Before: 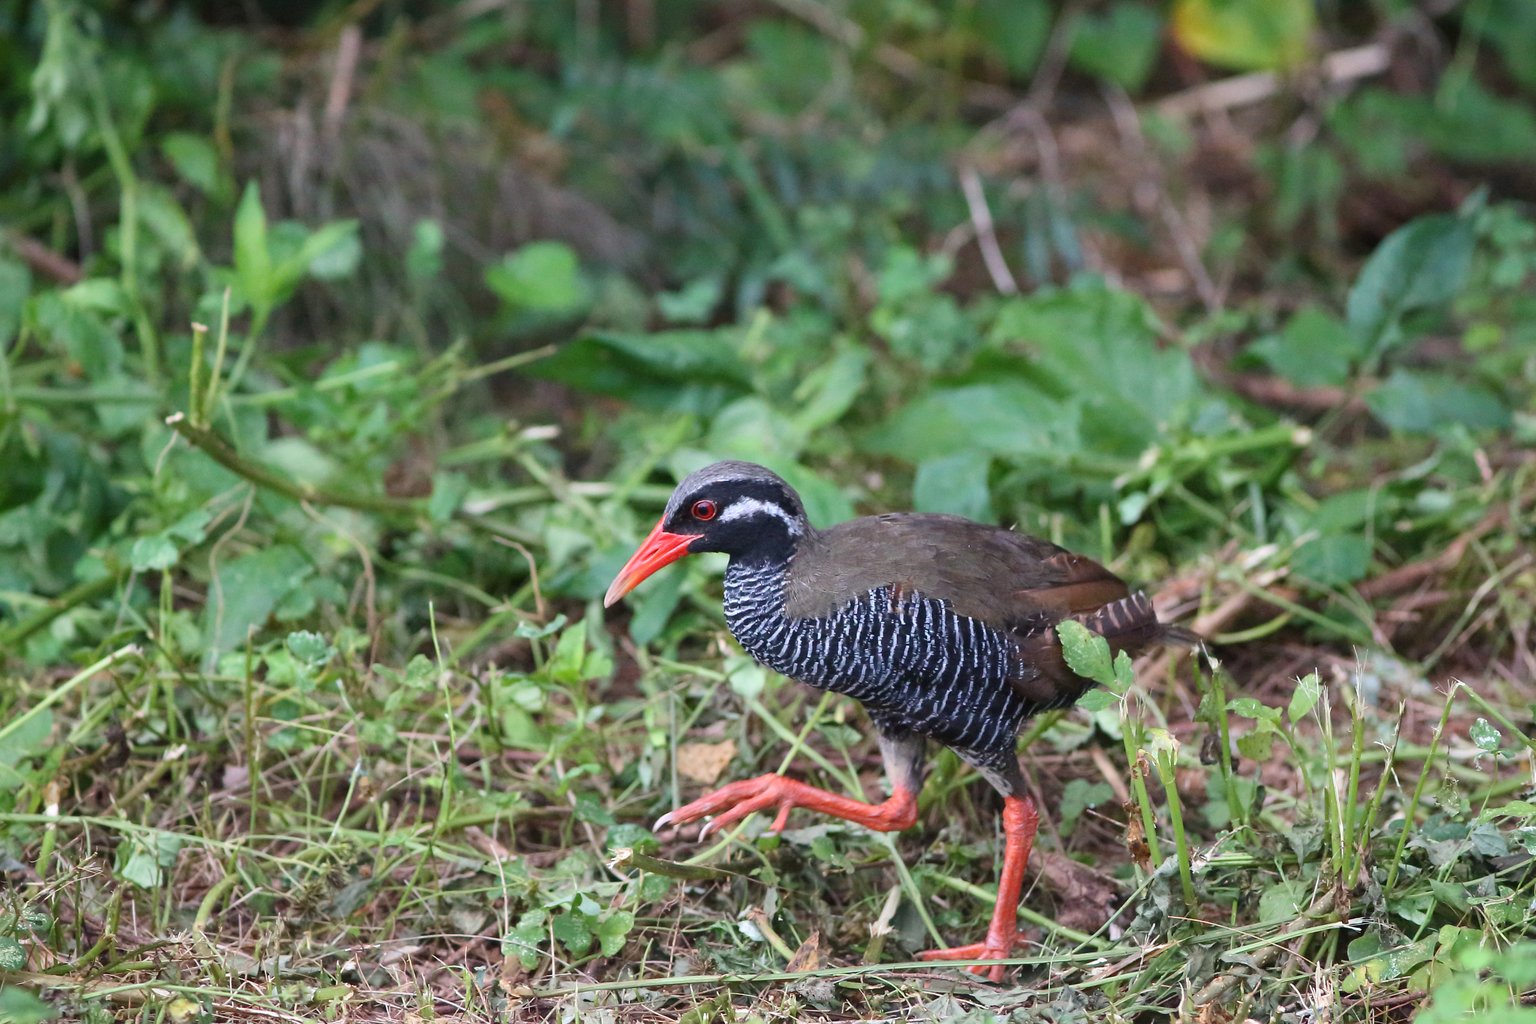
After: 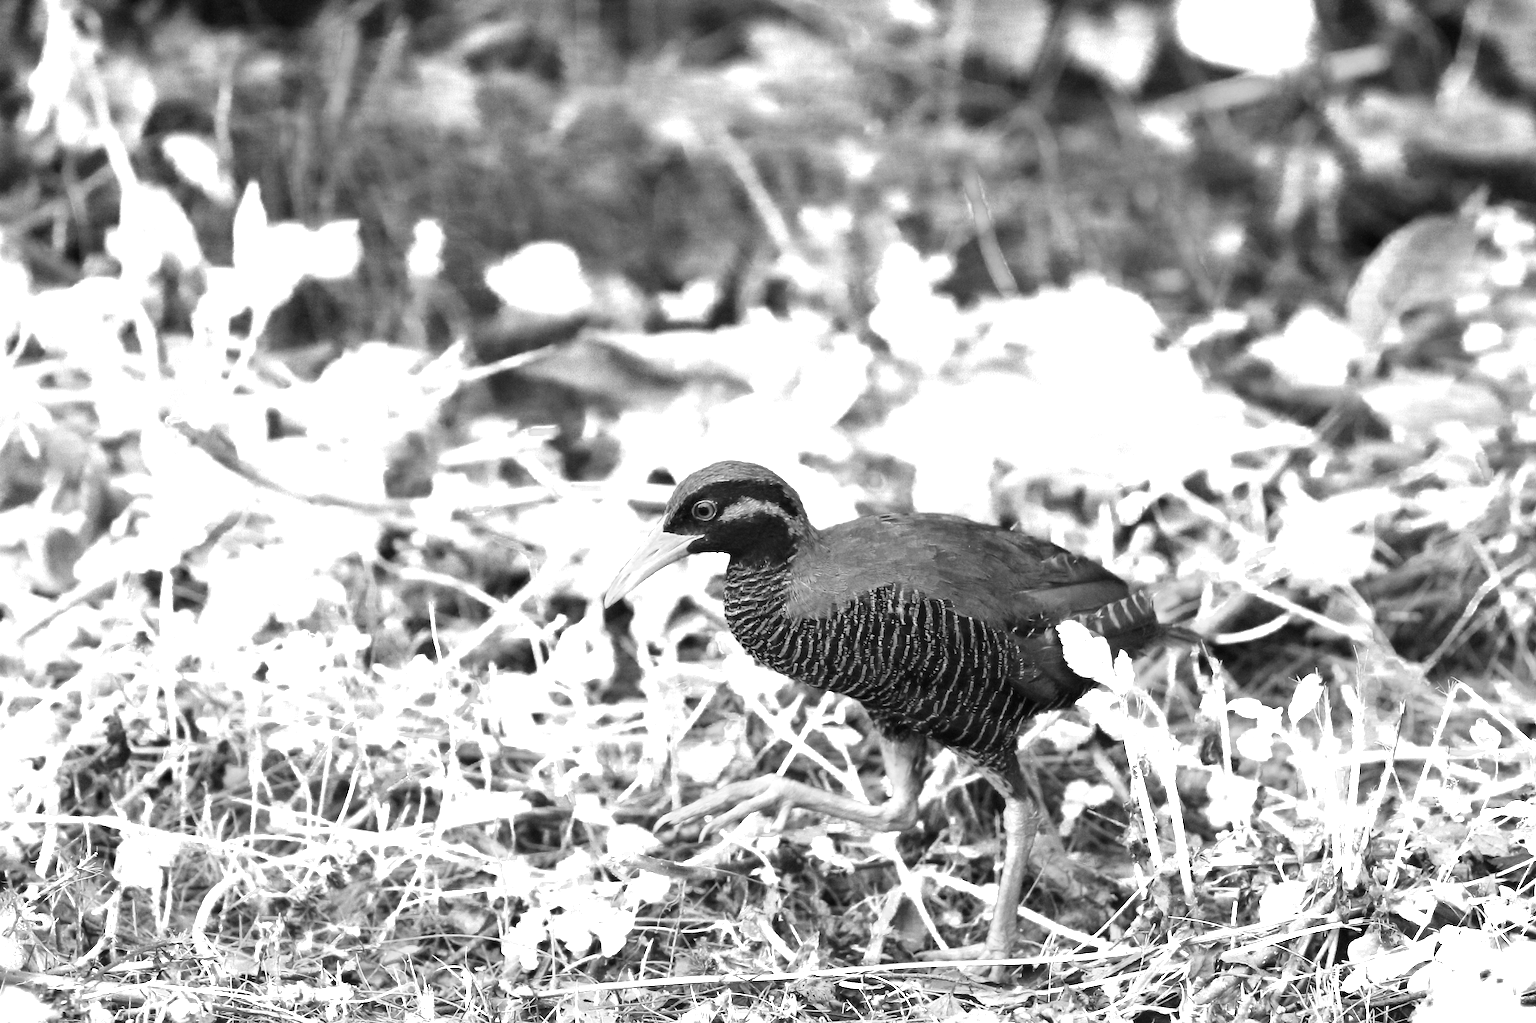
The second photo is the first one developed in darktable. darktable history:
color zones: curves: ch0 [(0, 0.554) (0.146, 0.662) (0.293, 0.86) (0.503, 0.774) (0.637, 0.106) (0.74, 0.072) (0.866, 0.488) (0.998, 0.569)]; ch1 [(0, 0) (0.143, 0) (0.286, 0) (0.429, 0) (0.571, 0) (0.714, 0) (0.857, 0)]
tone curve: curves: ch0 [(0, 0) (0.051, 0.03) (0.096, 0.071) (0.243, 0.246) (0.461, 0.515) (0.605, 0.692) (0.761, 0.85) (0.881, 0.933) (1, 0.984)]; ch1 [(0, 0) (0.1, 0.038) (0.318, 0.243) (0.431, 0.384) (0.488, 0.475) (0.499, 0.499) (0.534, 0.546) (0.567, 0.592) (0.601, 0.632) (0.734, 0.809) (1, 1)]; ch2 [(0, 0) (0.297, 0.257) (0.414, 0.379) (0.453, 0.45) (0.479, 0.483) (0.504, 0.499) (0.52, 0.519) (0.541, 0.554) (0.614, 0.652) (0.817, 0.874) (1, 1)], color space Lab, independent channels, preserve colors none
